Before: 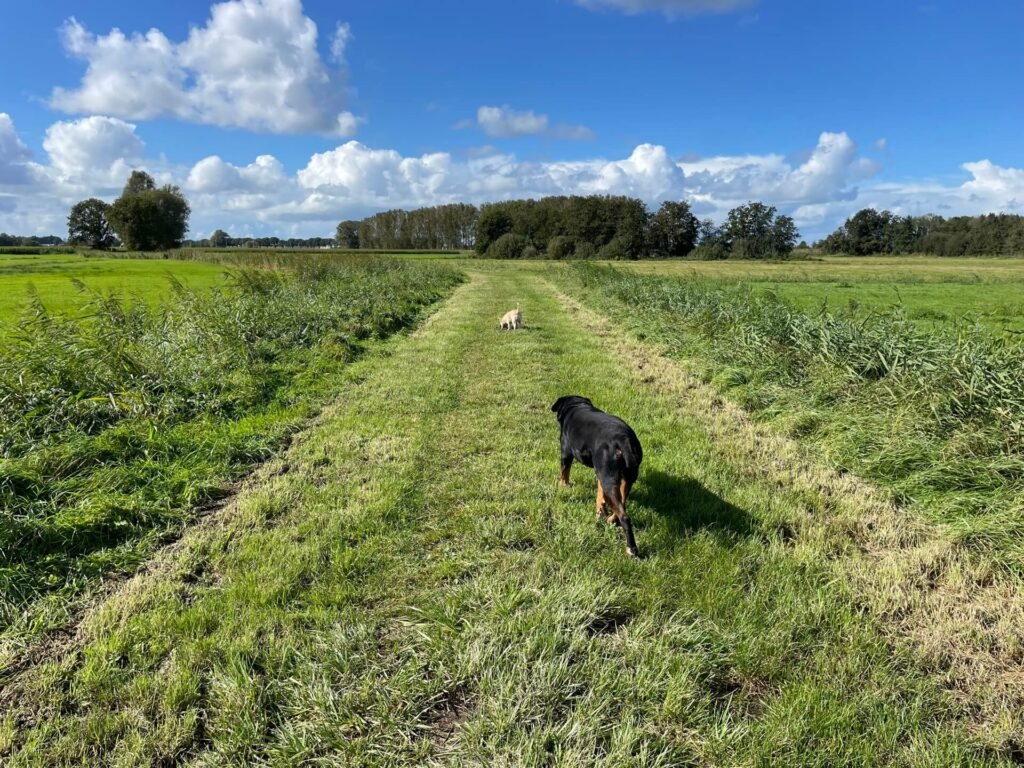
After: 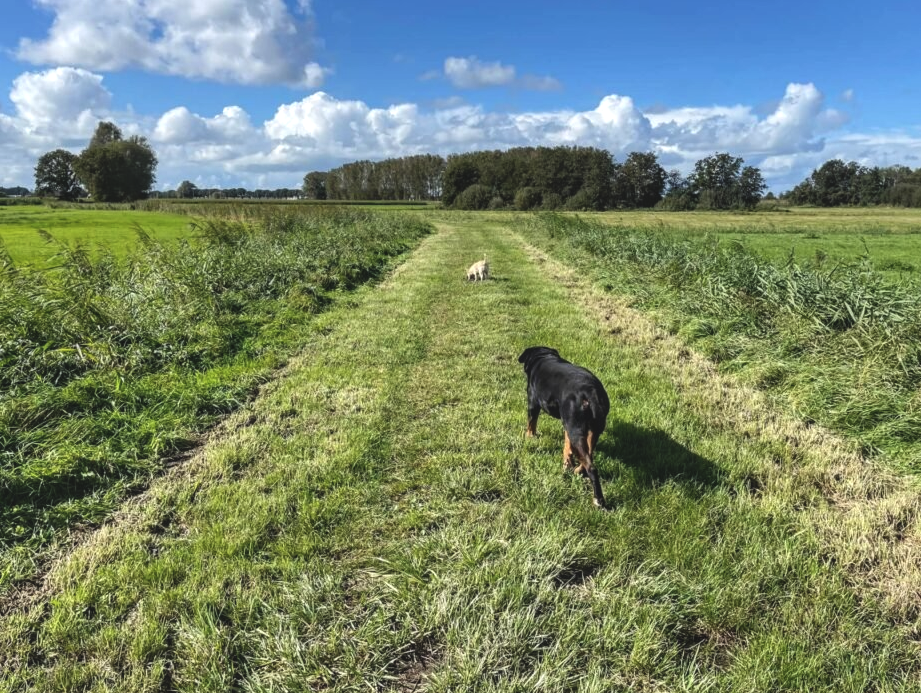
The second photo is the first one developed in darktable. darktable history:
crop: left 3.317%, top 6.405%, right 6.684%, bottom 3.293%
local contrast: detail 130%
exposure: black level correction -0.016, compensate highlight preservation false
